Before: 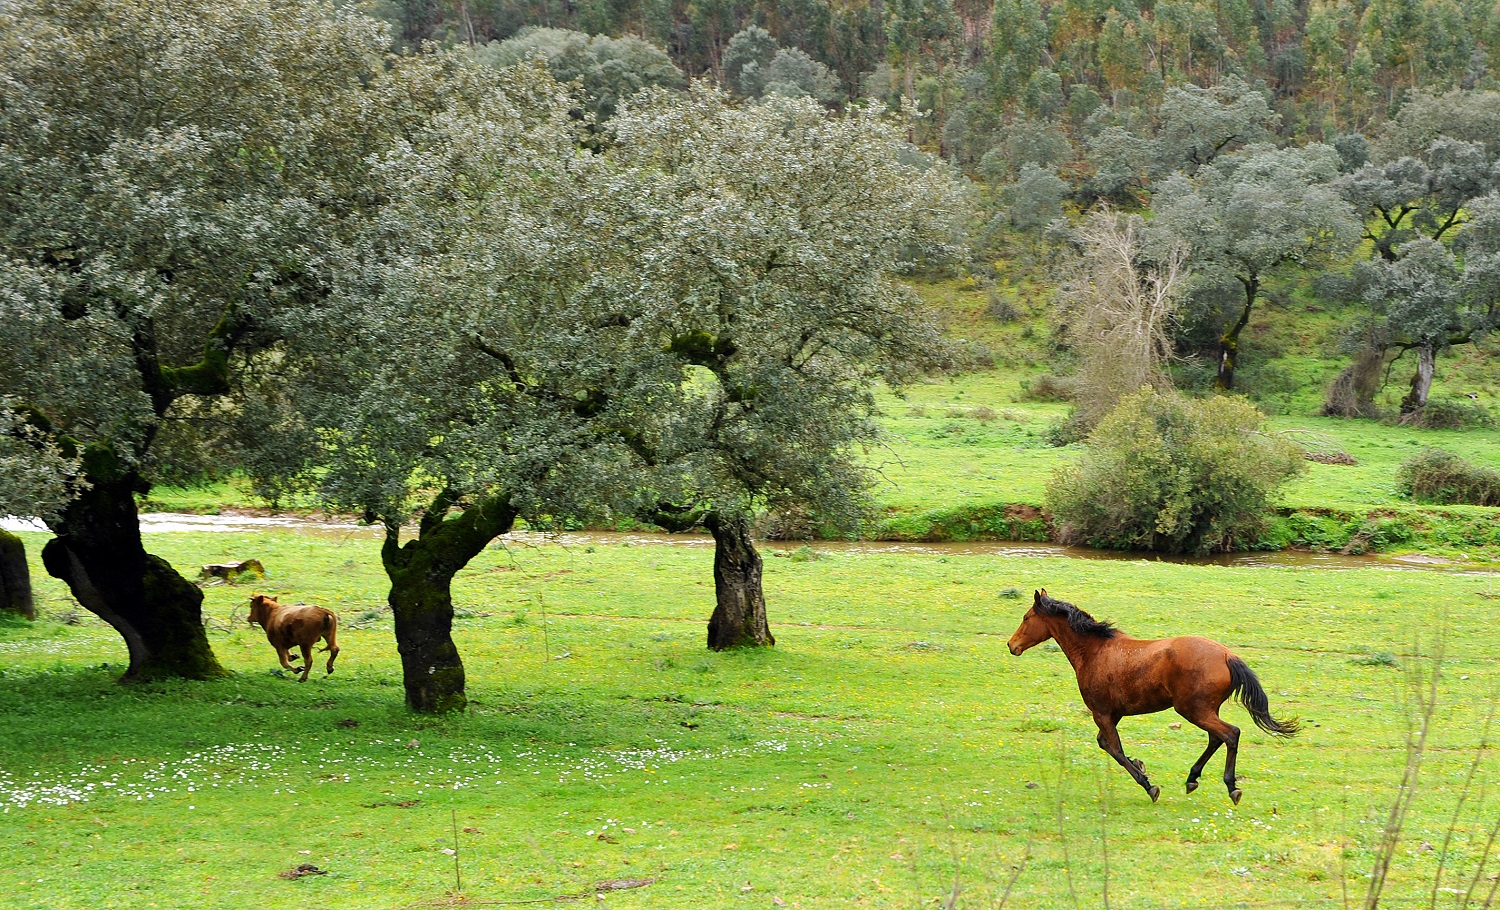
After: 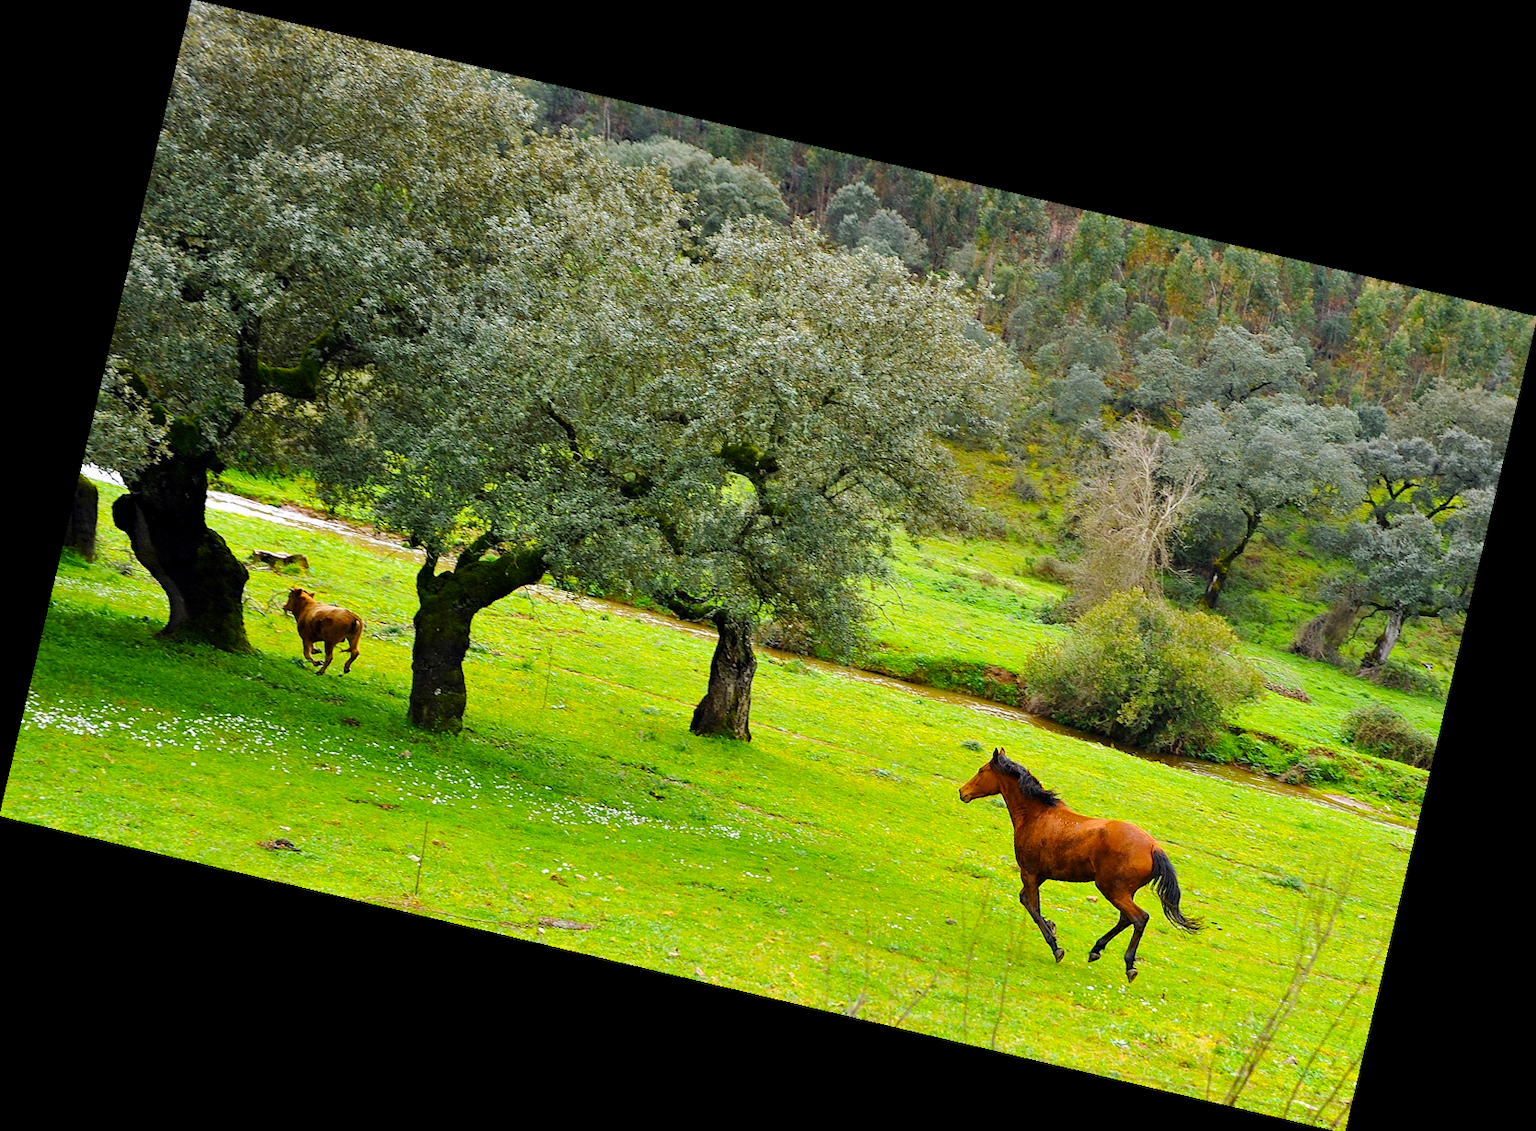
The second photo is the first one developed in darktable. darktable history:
rotate and perspective: rotation 13.27°, automatic cropping off
color correction: highlights a* -0.182, highlights b* -0.124
color balance rgb: perceptual saturation grading › global saturation 25%, global vibrance 20%
haze removal: compatibility mode true, adaptive false
